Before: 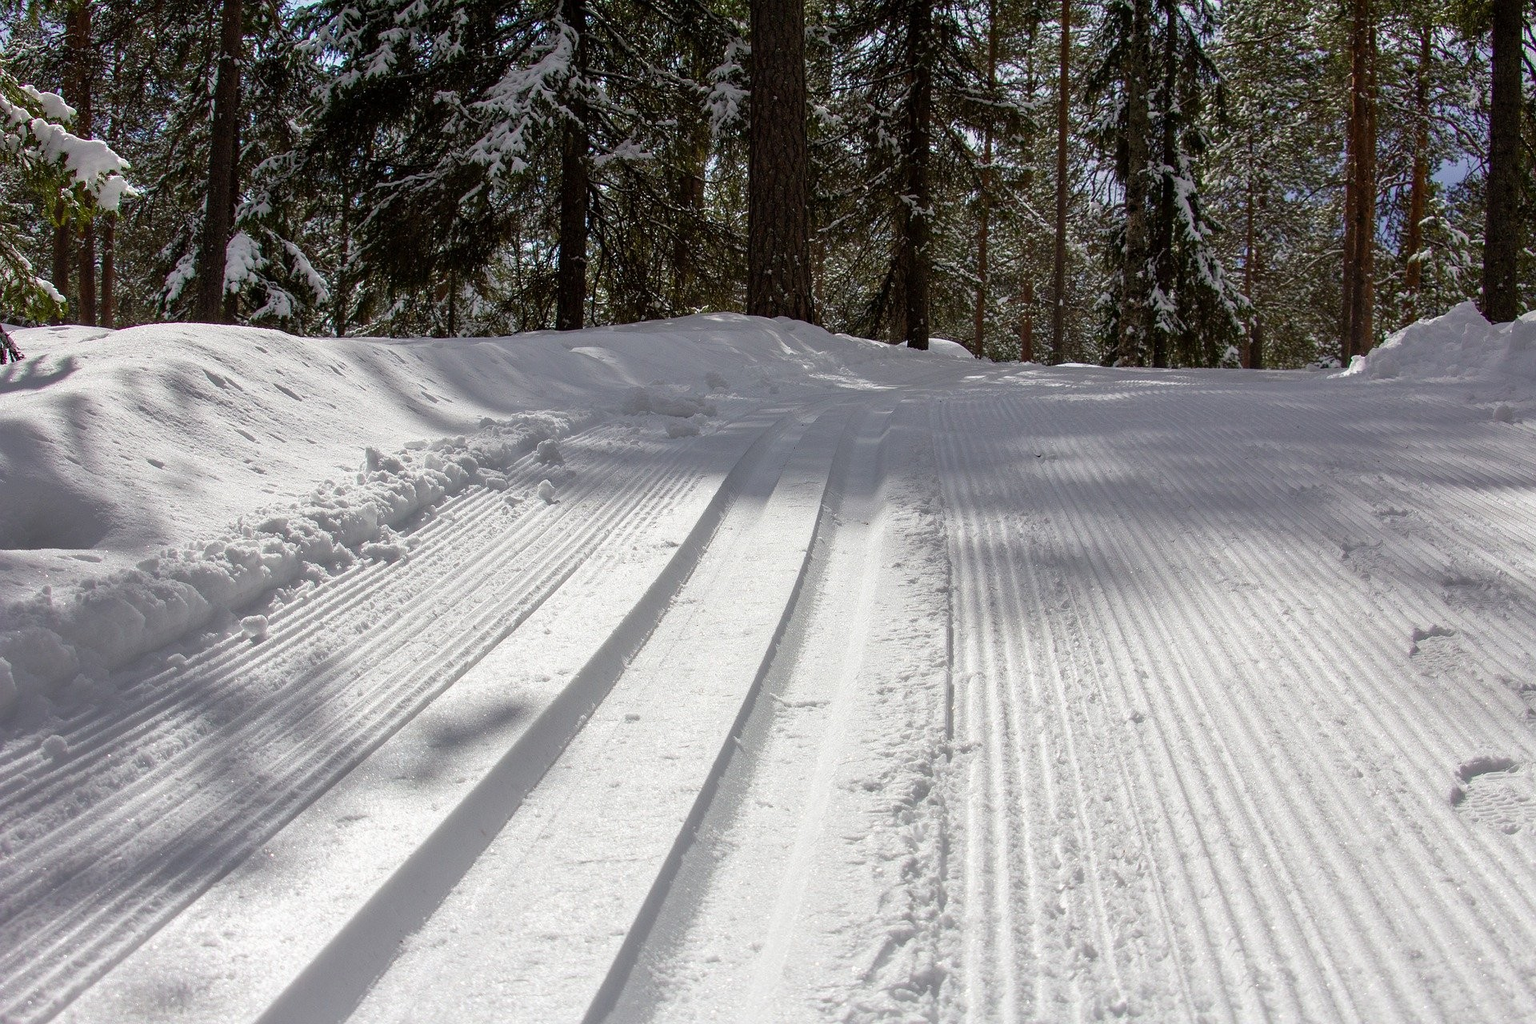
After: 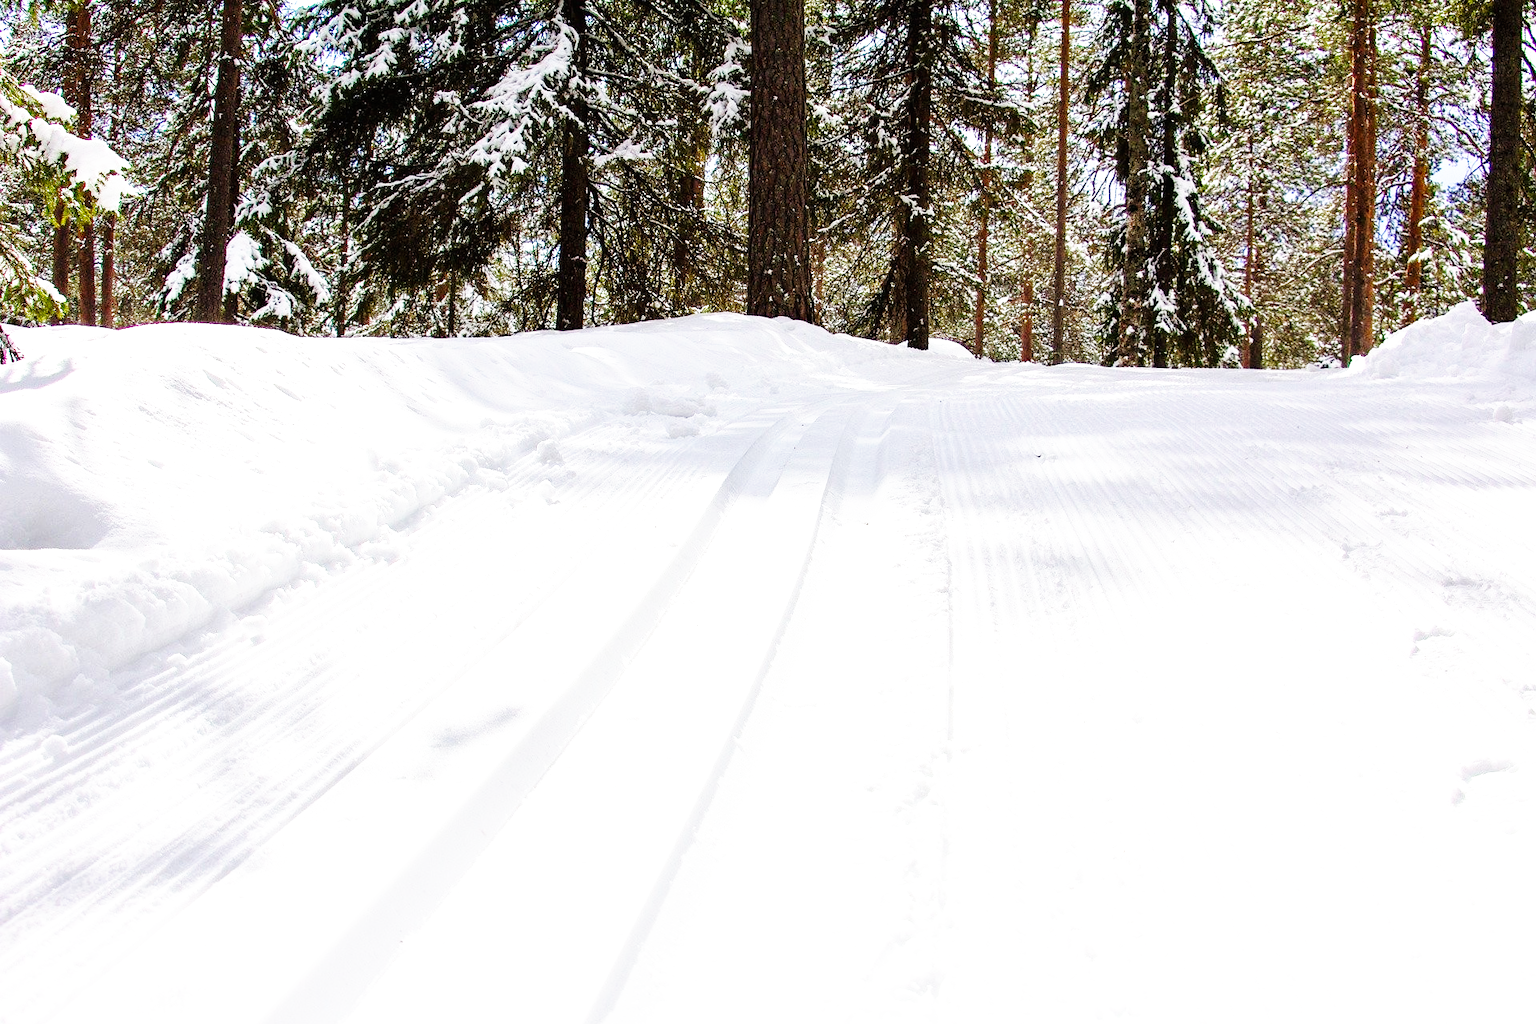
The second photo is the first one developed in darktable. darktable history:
base curve: curves: ch0 [(0, 0) (0.007, 0.004) (0.027, 0.03) (0.046, 0.07) (0.207, 0.54) (0.442, 0.872) (0.673, 0.972) (1, 1)], preserve colors none
exposure: black level correction 0, exposure 1.2 EV, compensate exposure bias true, compensate highlight preservation false
